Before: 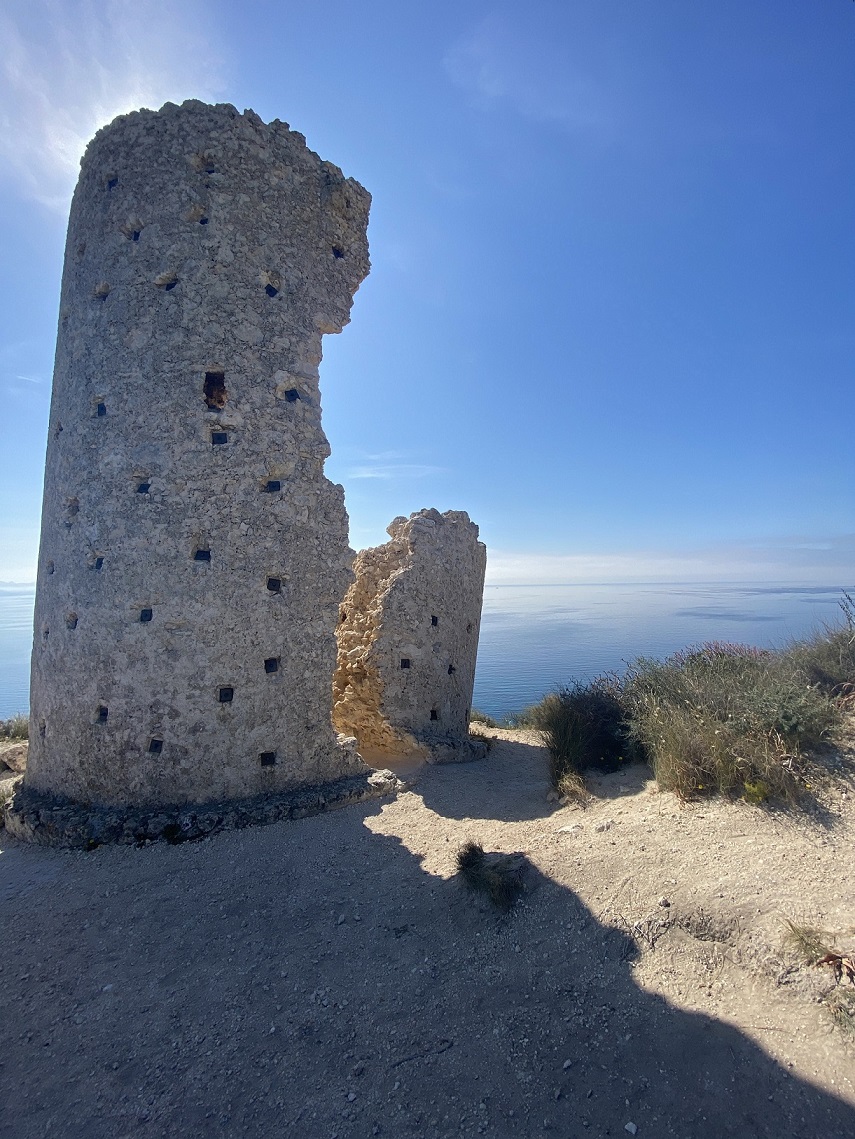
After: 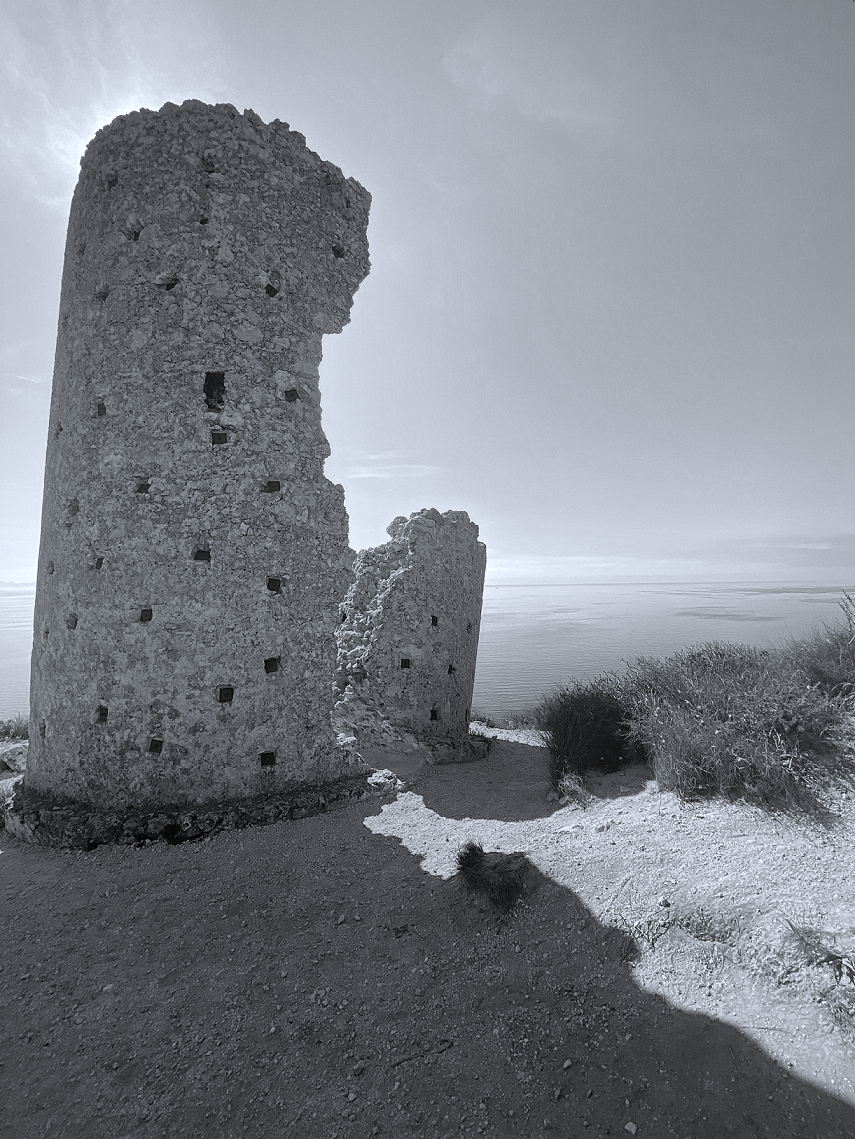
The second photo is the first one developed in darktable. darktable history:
contrast equalizer: y [[0.439, 0.44, 0.442, 0.457, 0.493, 0.498], [0.5 ×6], [0.5 ×6], [0 ×6], [0 ×6]]
local contrast: mode bilateral grid, contrast 19, coarseness 49, detail 148%, midtone range 0.2
color correction: highlights a* -0.775, highlights b* -8.42
color calibration: output gray [0.22, 0.42, 0.37, 0], illuminant as shot in camera, x 0.378, y 0.381, temperature 4095.71 K
